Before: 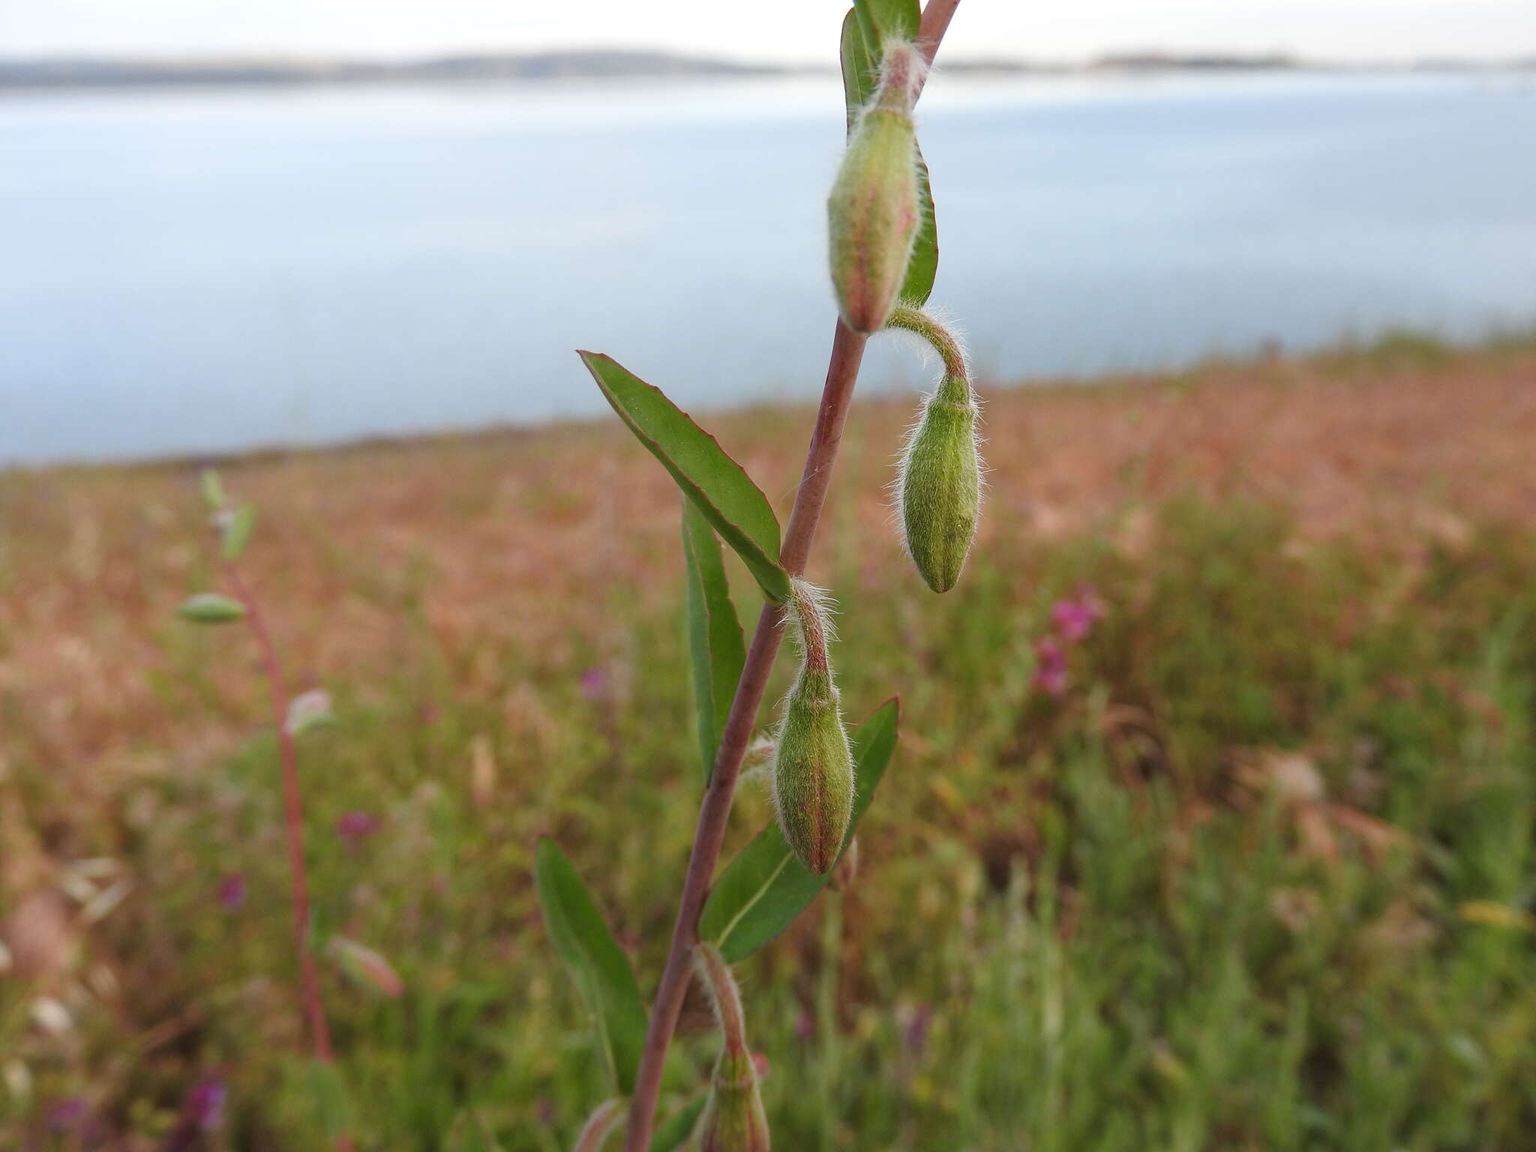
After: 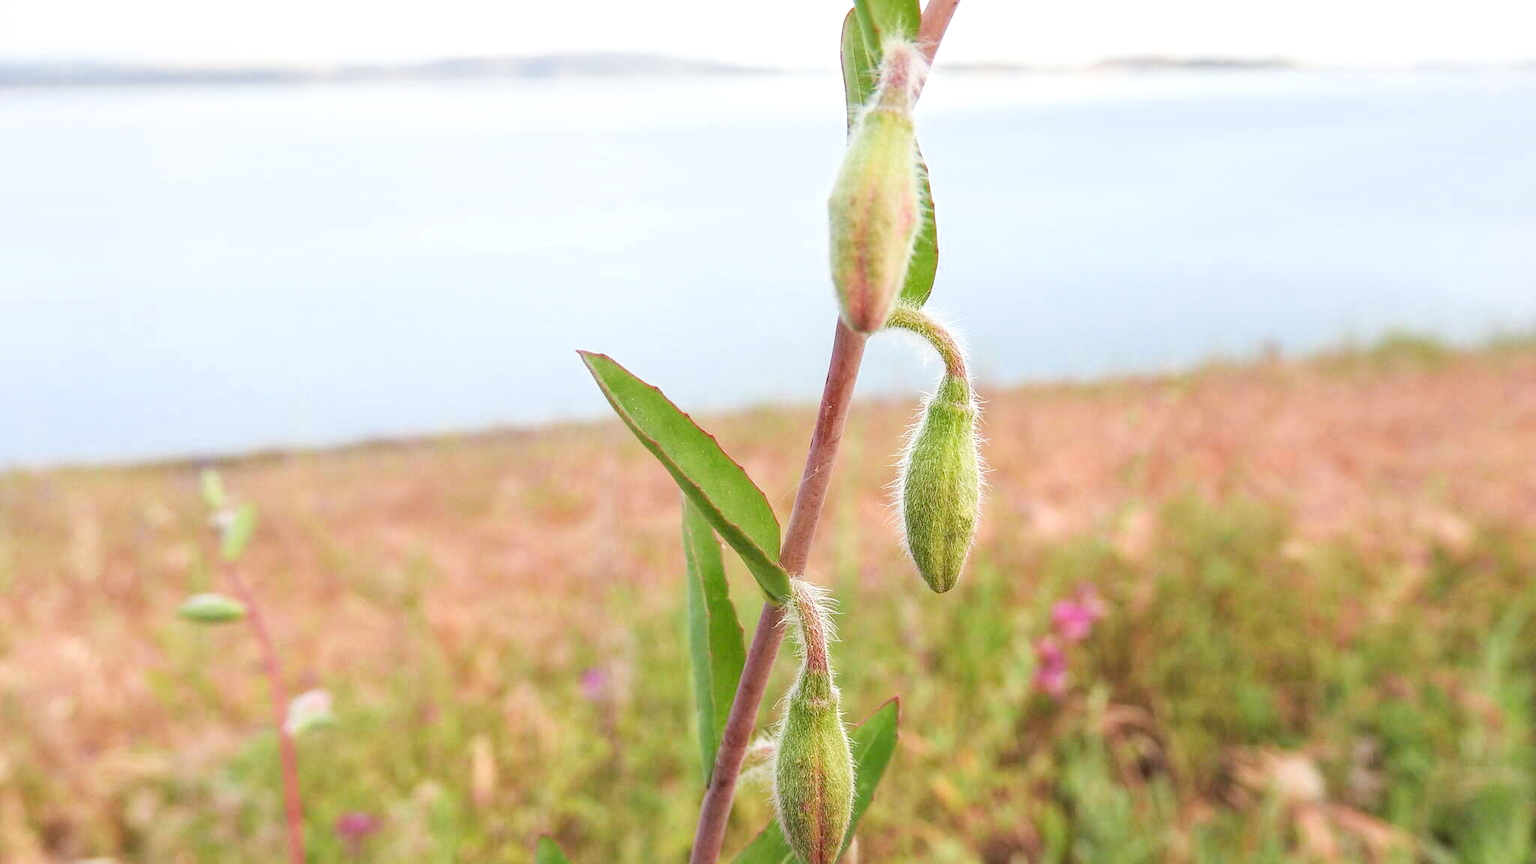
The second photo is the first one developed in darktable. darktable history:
crop: bottom 24.988%
exposure: black level correction 0, exposure 1.6 EV, compensate exposure bias true, compensate highlight preservation false
filmic rgb: hardness 4.17, contrast 0.921
local contrast: on, module defaults
